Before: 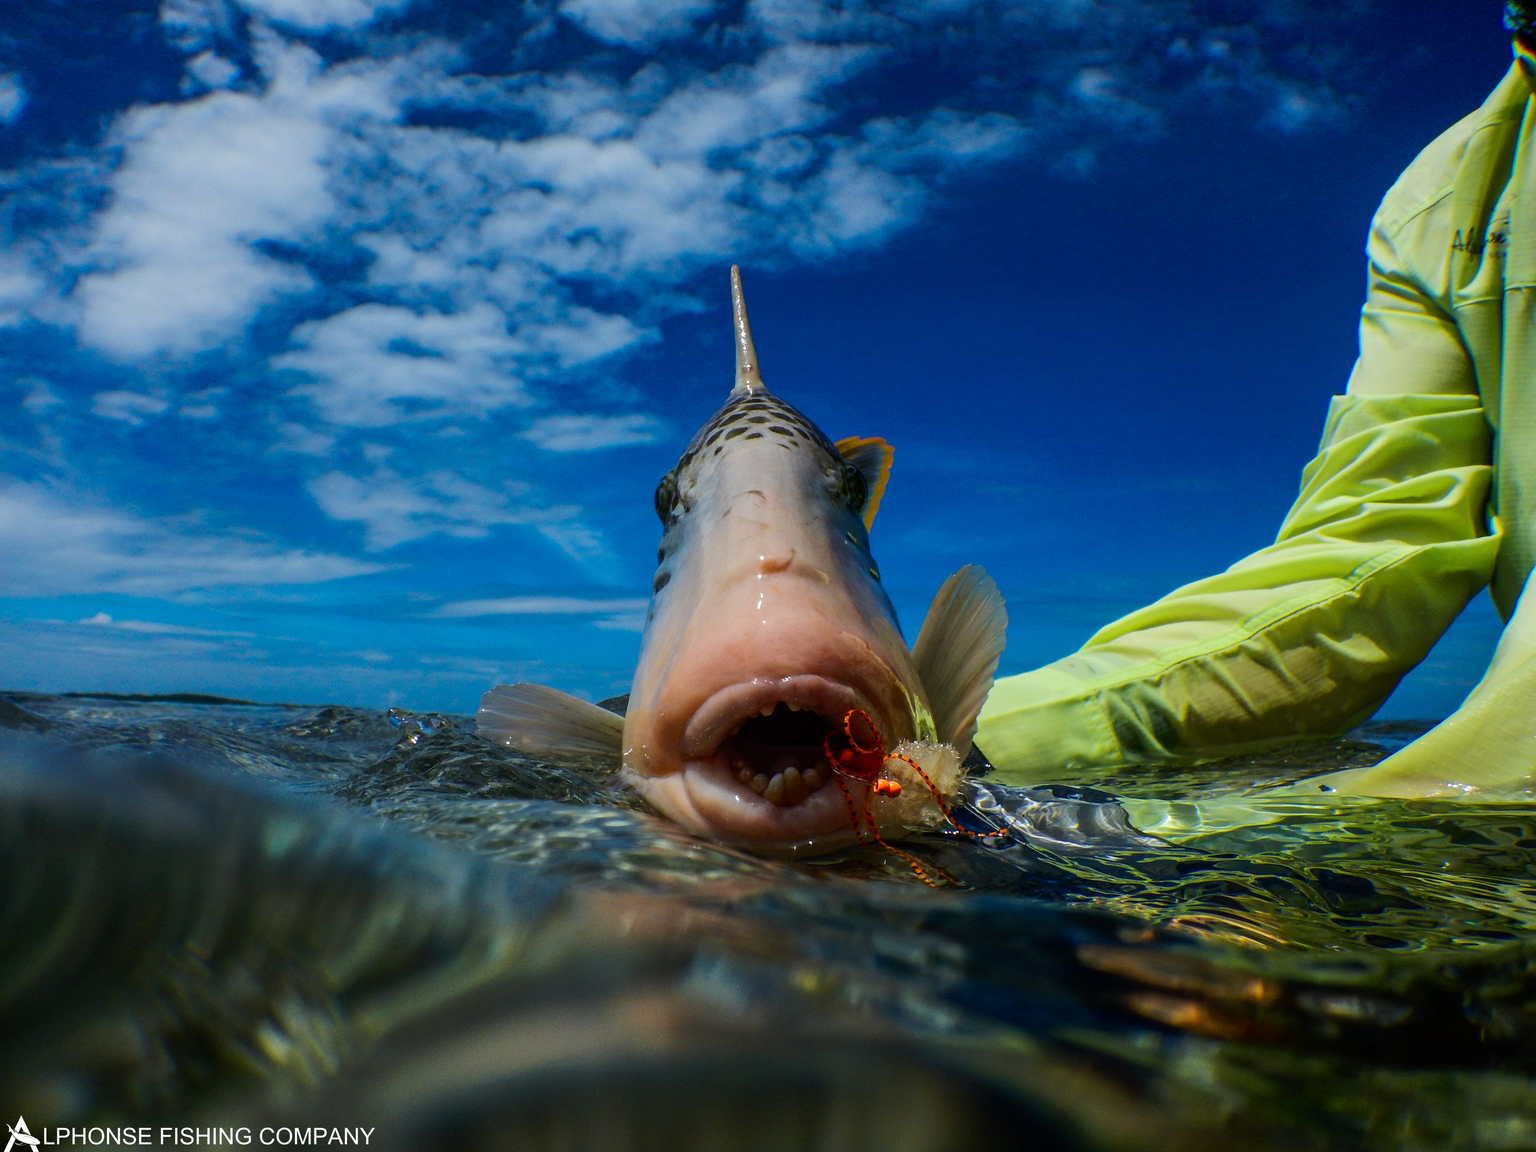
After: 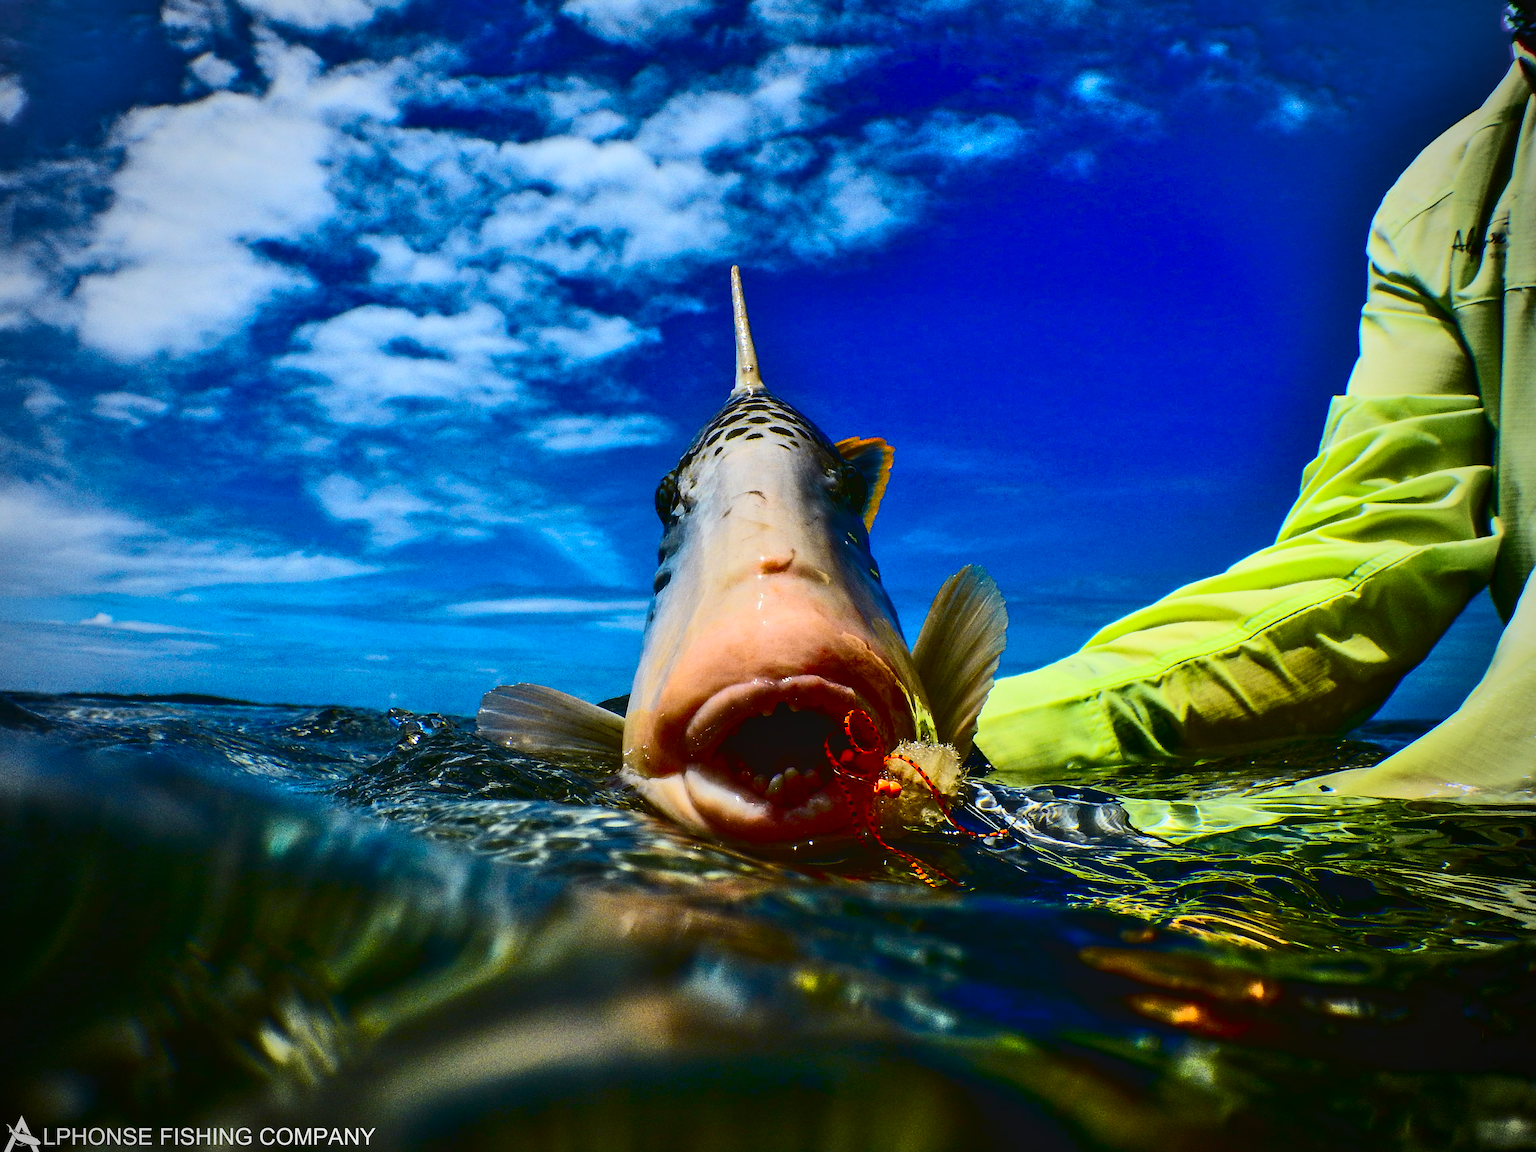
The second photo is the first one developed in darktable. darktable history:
tone equalizer: on, module defaults
exposure: black level correction 0.007, compensate highlight preservation false
tone curve: curves: ch0 [(0, 0.029) (0.071, 0.087) (0.223, 0.265) (0.447, 0.605) (0.654, 0.823) (0.861, 0.943) (1, 0.981)]; ch1 [(0, 0) (0.353, 0.344) (0.447, 0.449) (0.502, 0.501) (0.547, 0.54) (0.57, 0.582) (0.608, 0.608) (0.618, 0.631) (0.657, 0.699) (1, 1)]; ch2 [(0, 0) (0.34, 0.314) (0.456, 0.456) (0.5, 0.503) (0.528, 0.54) (0.557, 0.577) (0.589, 0.626) (1, 1)], color space Lab, independent channels, preserve colors none
sharpen: on, module defaults
contrast brightness saturation: contrast 0.21, brightness -0.11, saturation 0.21
shadows and highlights: low approximation 0.01, soften with gaussian
vignetting: fall-off start 71.74%
